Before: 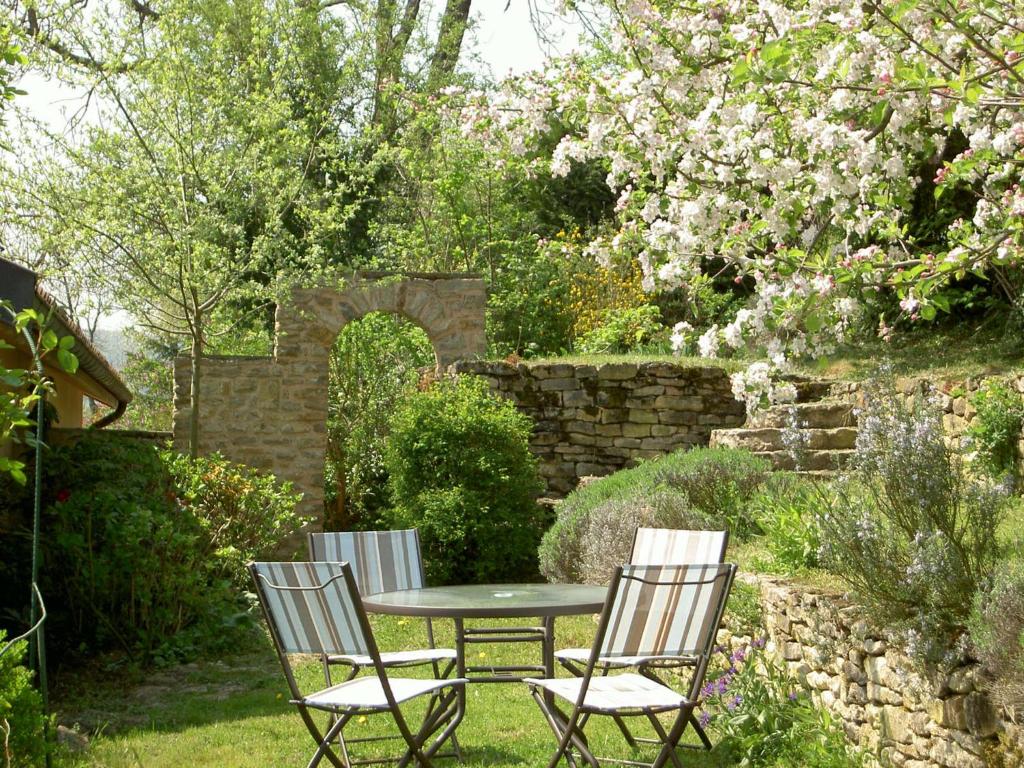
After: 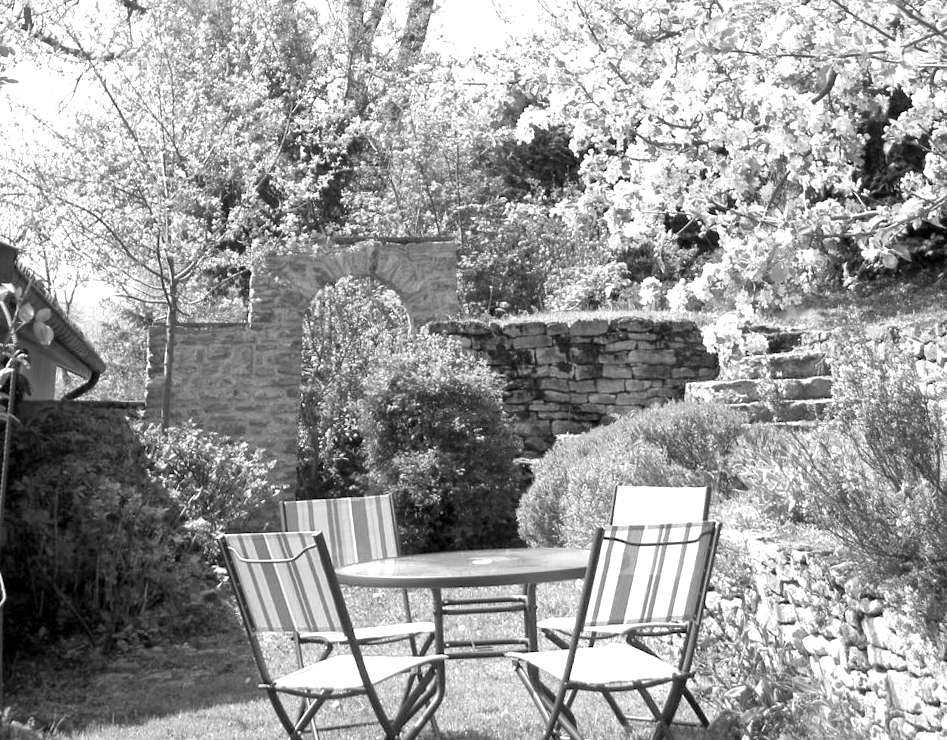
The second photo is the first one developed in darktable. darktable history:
monochrome: on, module defaults
rotate and perspective: rotation -1.68°, lens shift (vertical) -0.146, crop left 0.049, crop right 0.912, crop top 0.032, crop bottom 0.96
local contrast: mode bilateral grid, contrast 20, coarseness 50, detail 120%, midtone range 0.2
exposure: exposure 0.661 EV, compensate highlight preservation false
